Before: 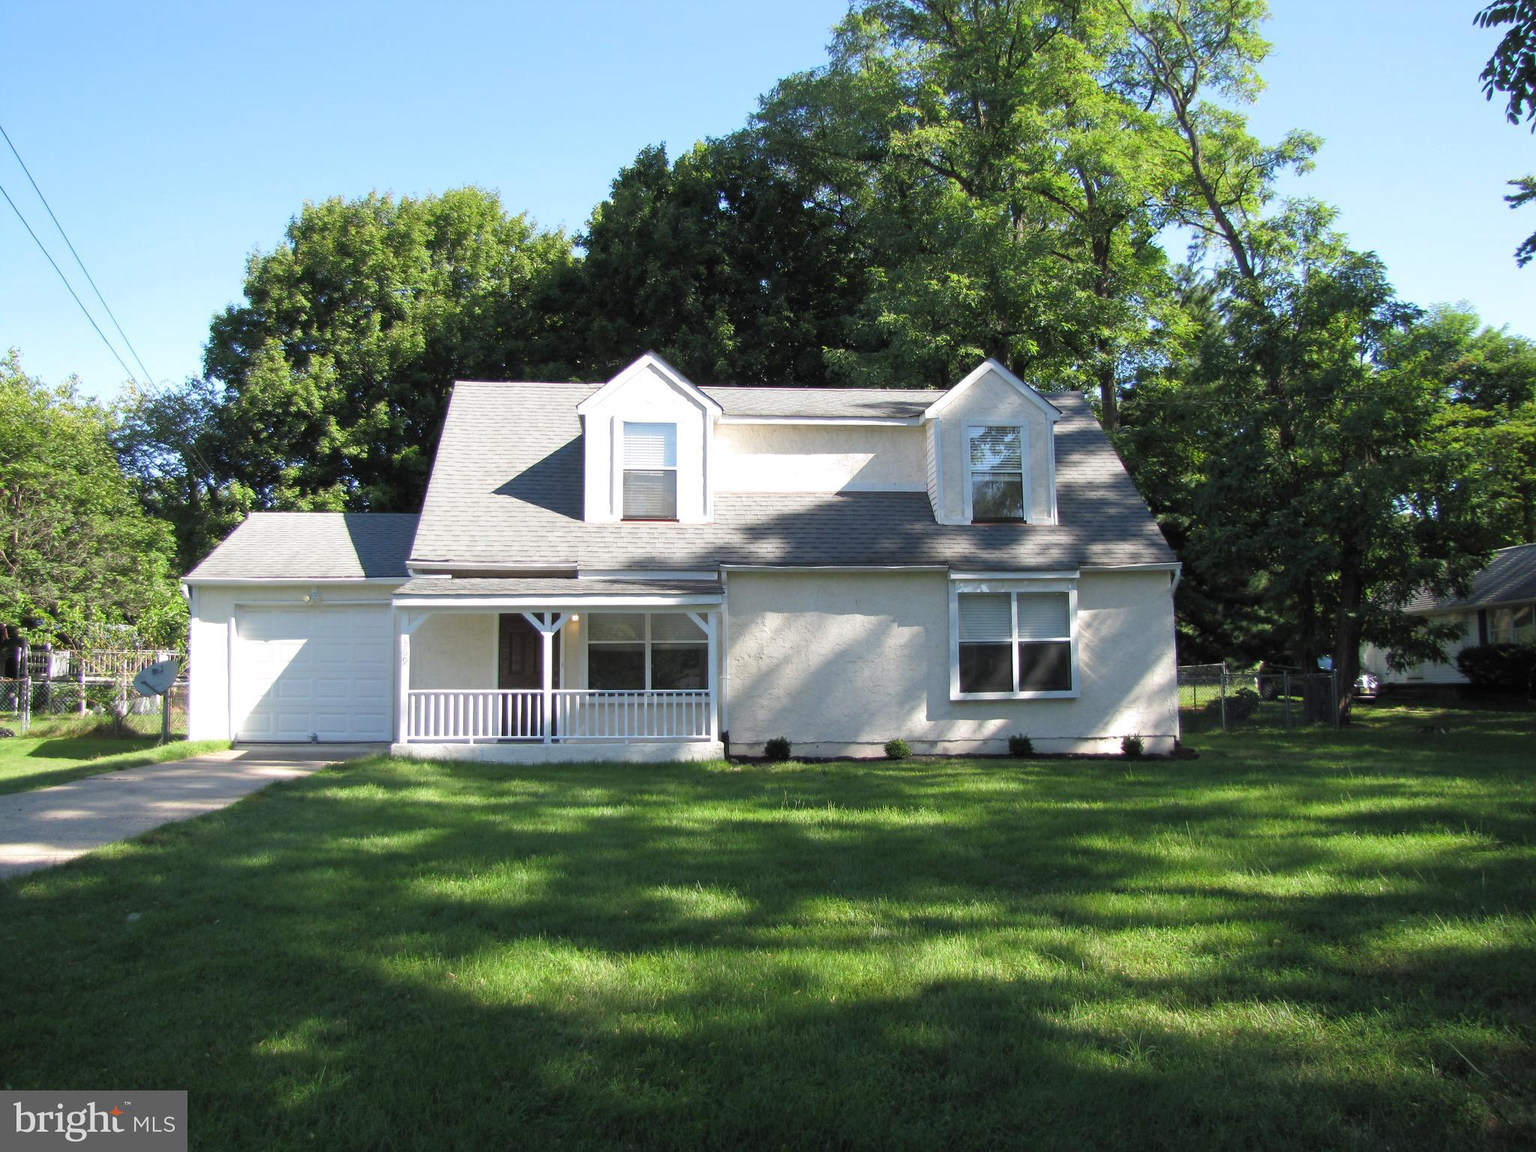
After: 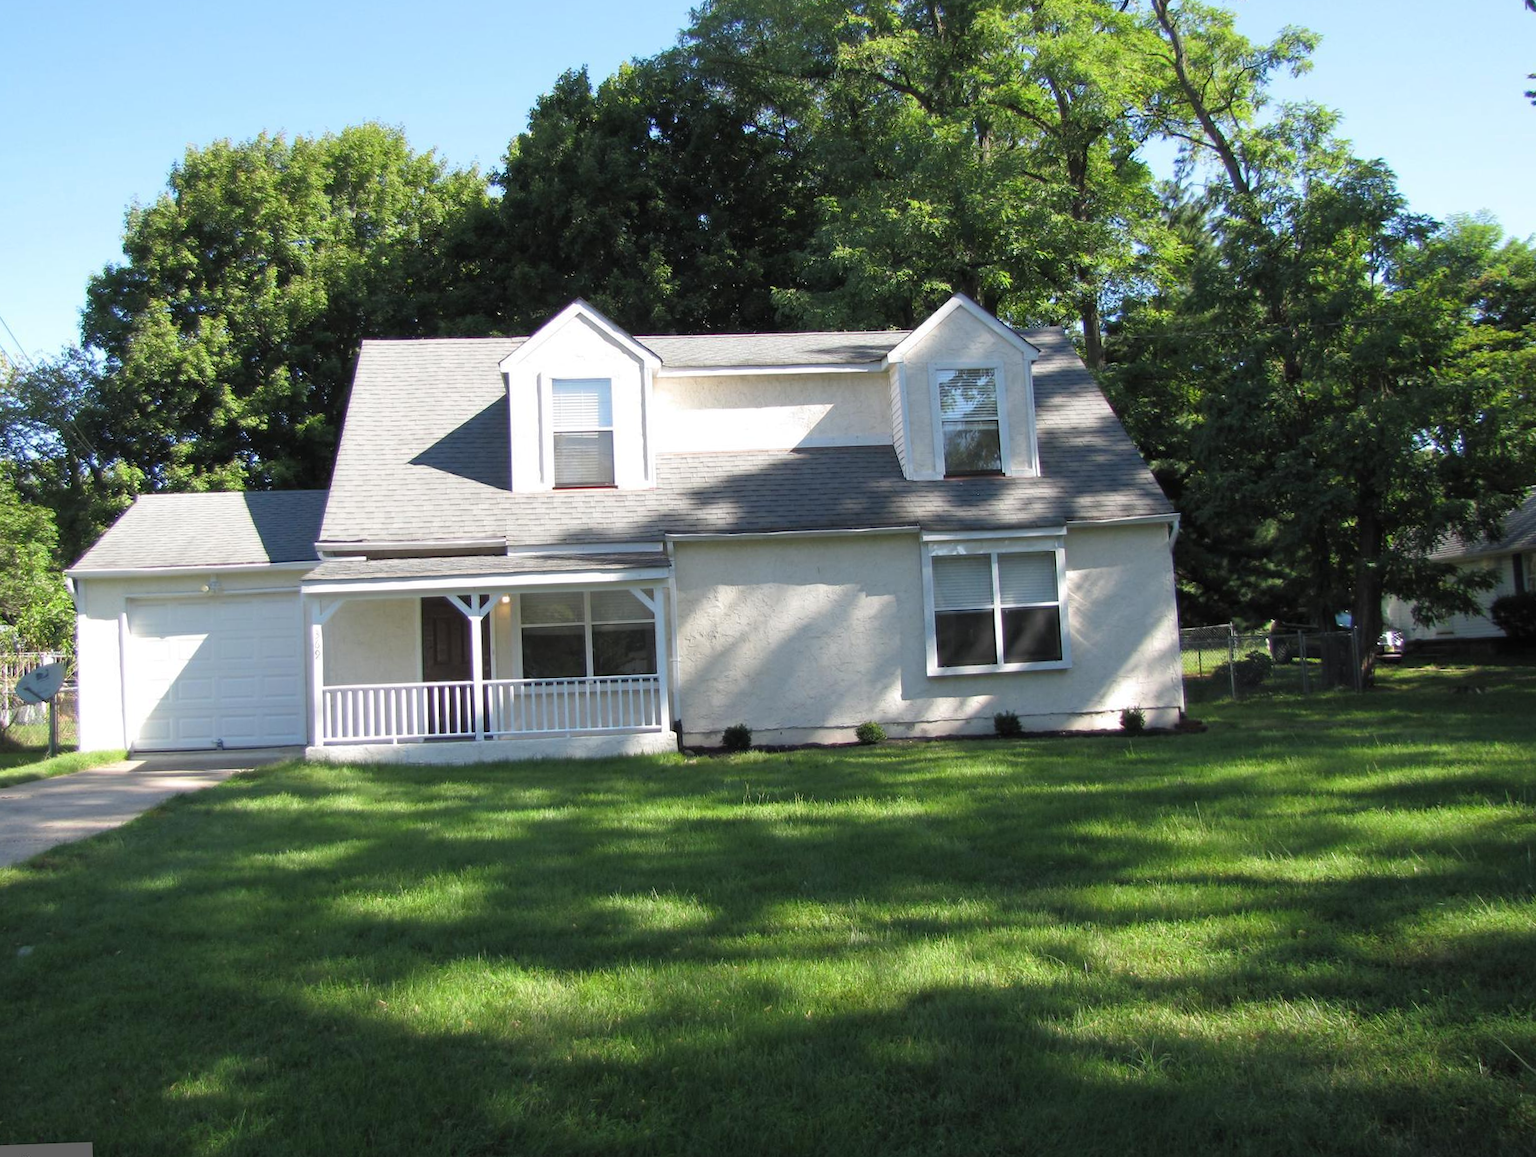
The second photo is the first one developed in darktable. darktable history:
crop and rotate: angle 2.06°, left 6.116%, top 5.675%
